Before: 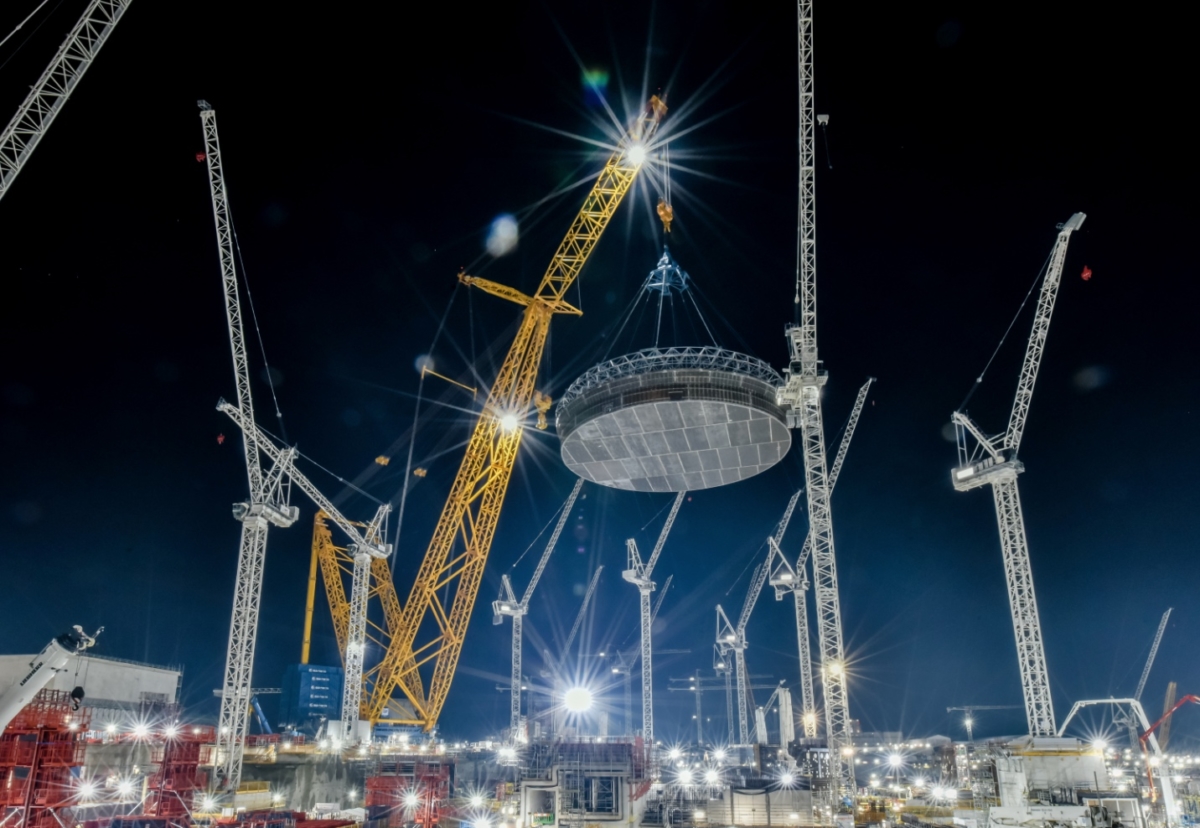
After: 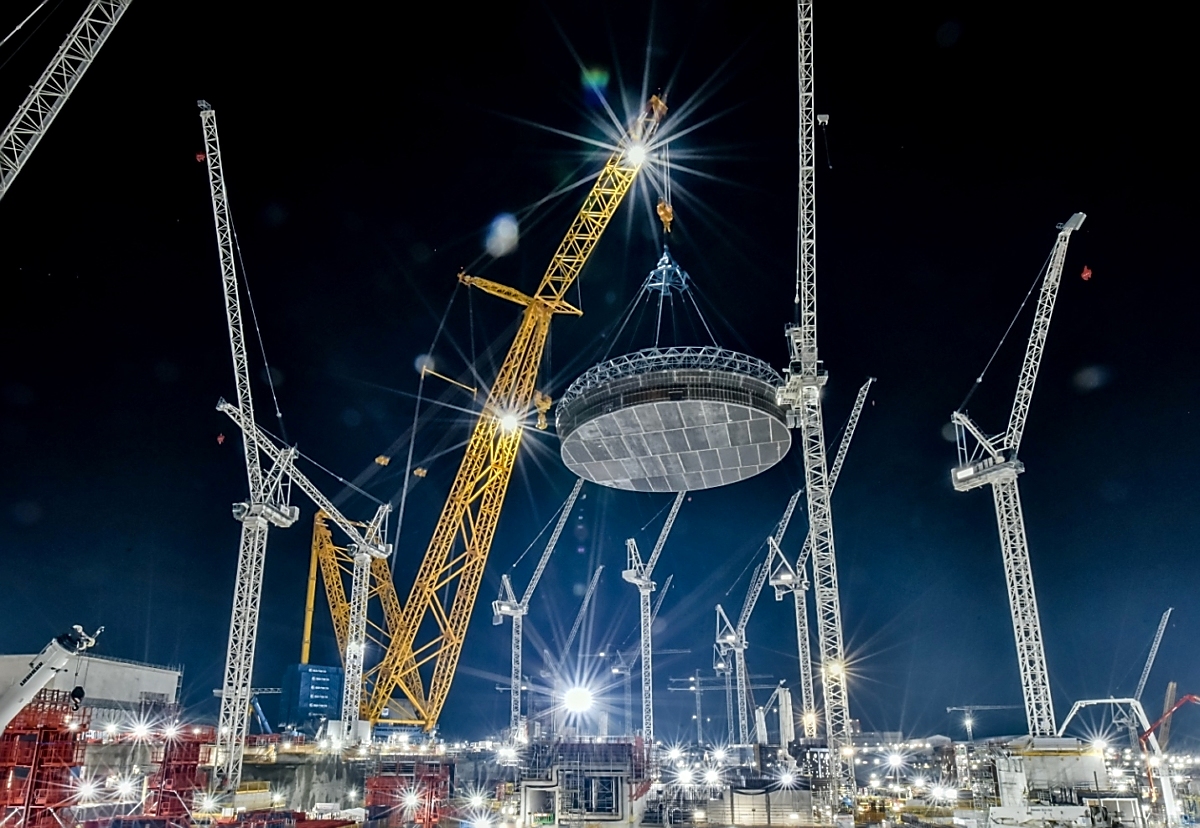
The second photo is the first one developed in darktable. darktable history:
sharpen: radius 1.4, amount 1.25, threshold 0.7
local contrast: mode bilateral grid, contrast 20, coarseness 20, detail 150%, midtone range 0.2
